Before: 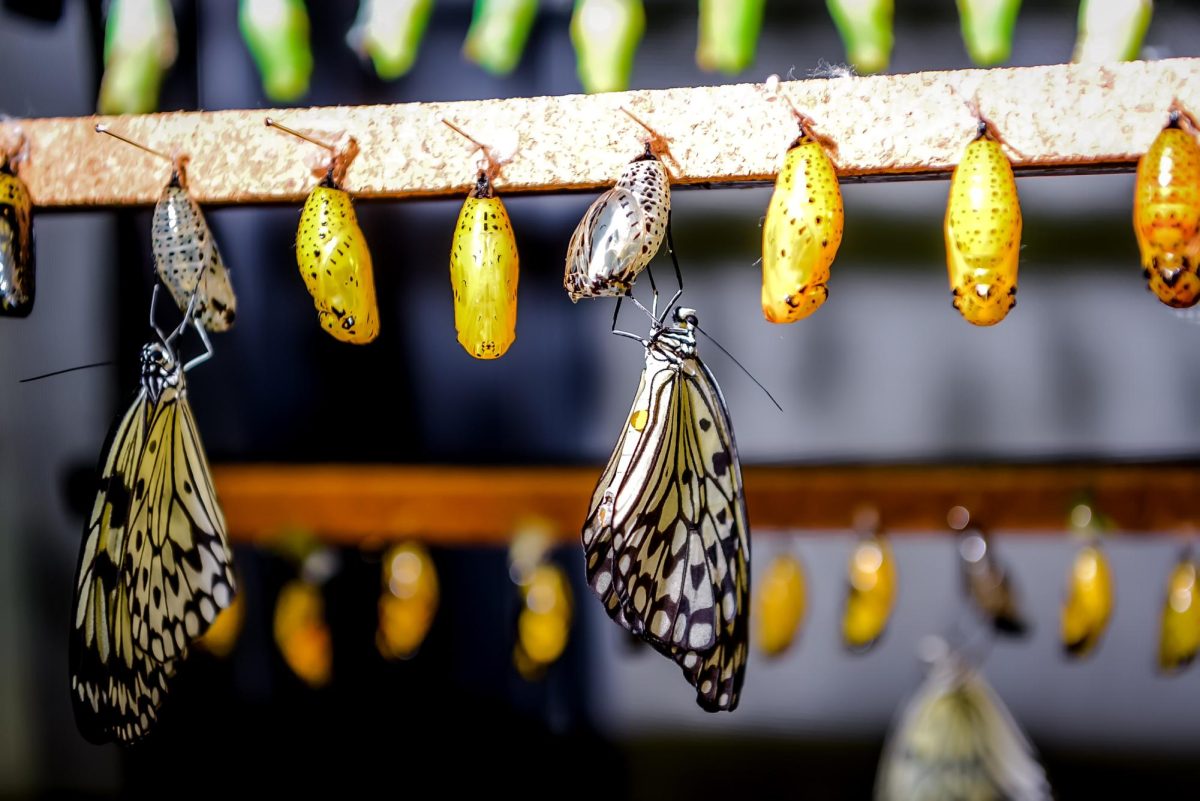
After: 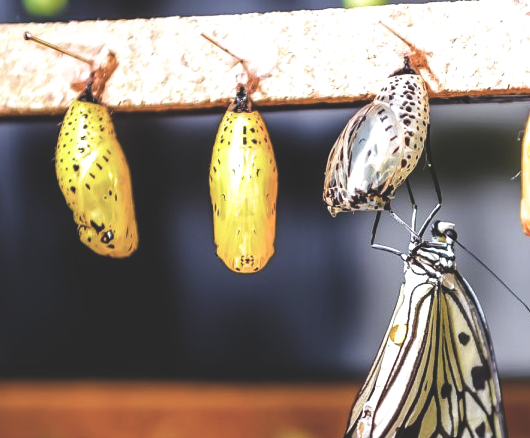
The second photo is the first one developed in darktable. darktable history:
exposure: black level correction -0.039, exposure 0.061 EV, compensate exposure bias true, compensate highlight preservation false
crop: left 20.094%, top 10.758%, right 35.687%, bottom 34.486%
filmic rgb: black relative exposure -8.01 EV, white relative exposure 2.35 EV, hardness 6.6
